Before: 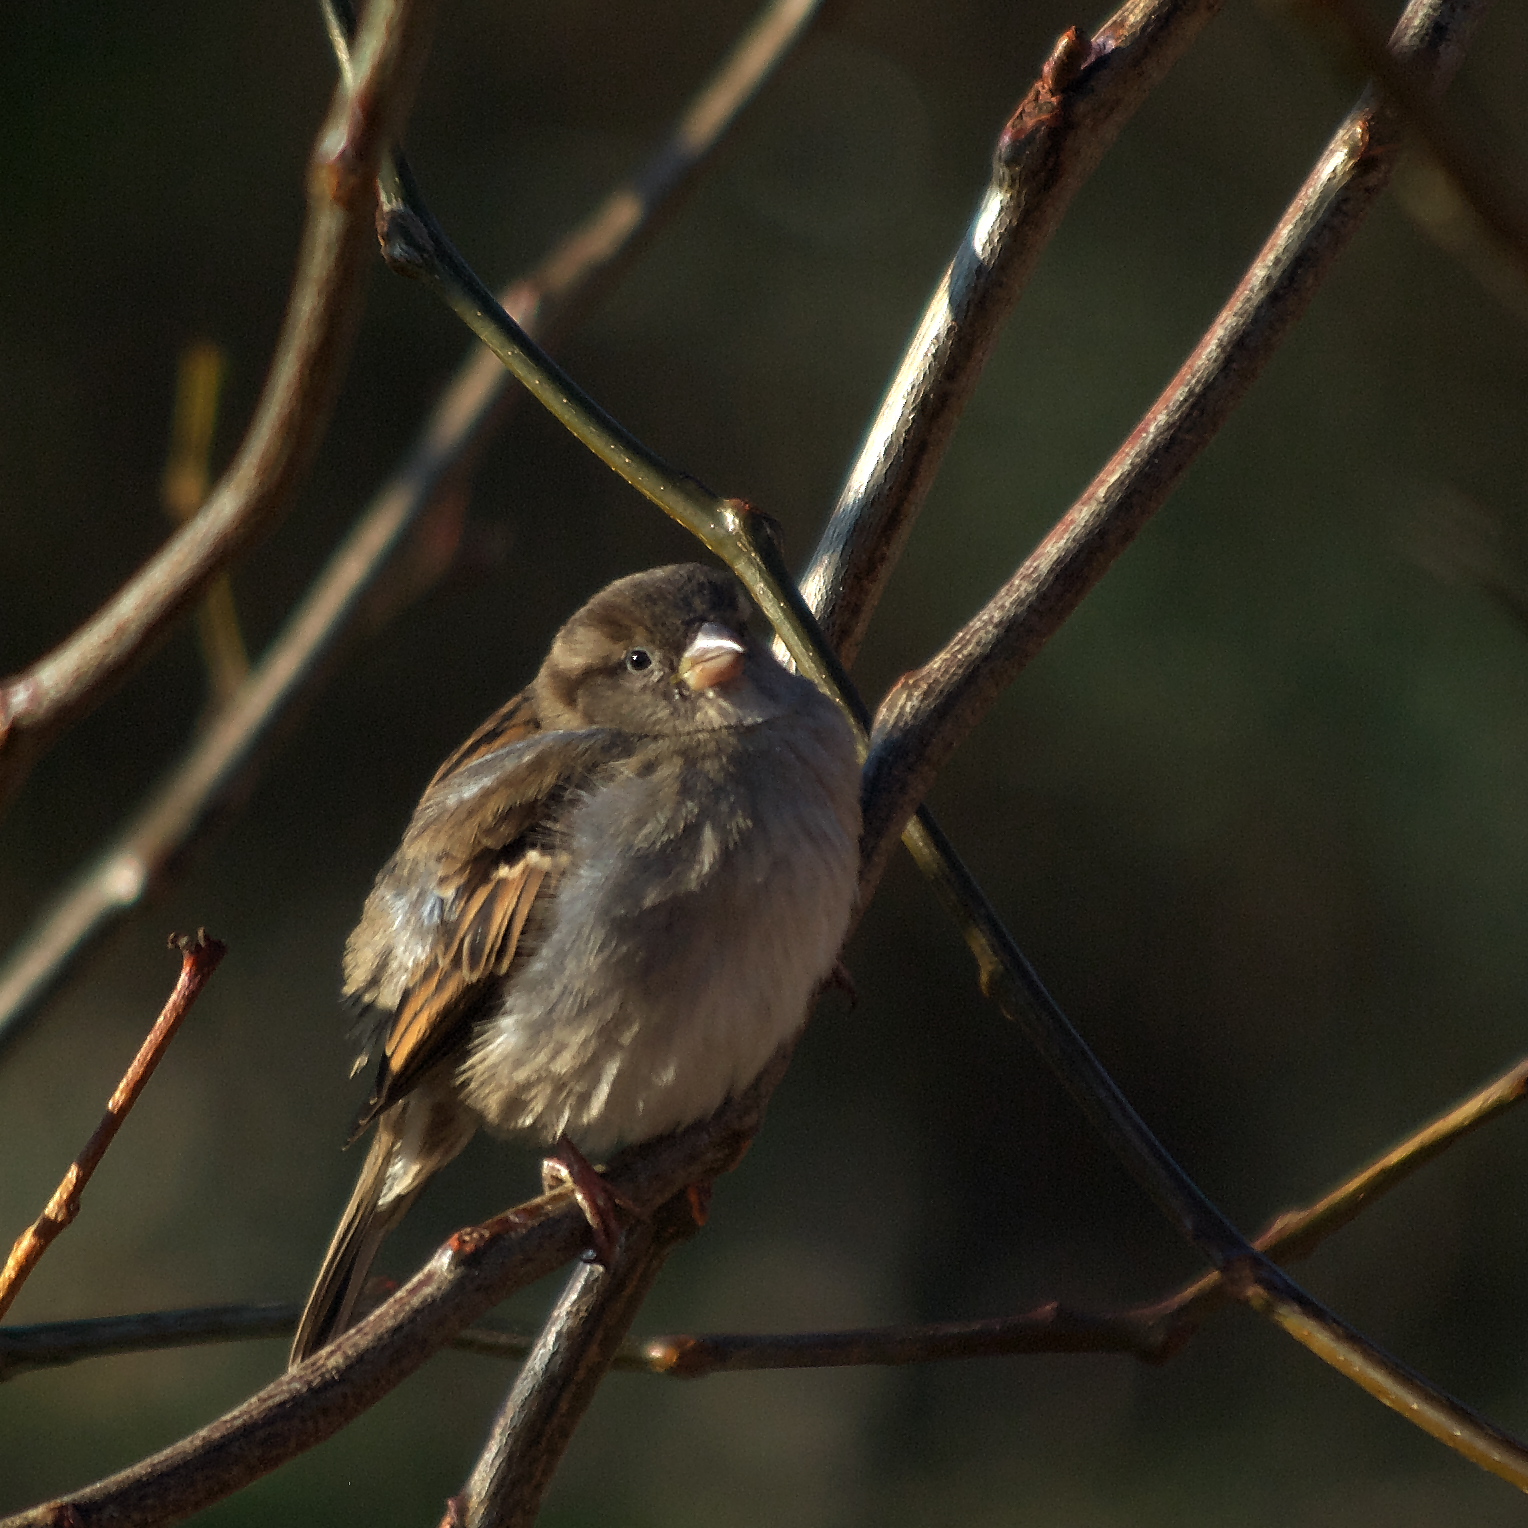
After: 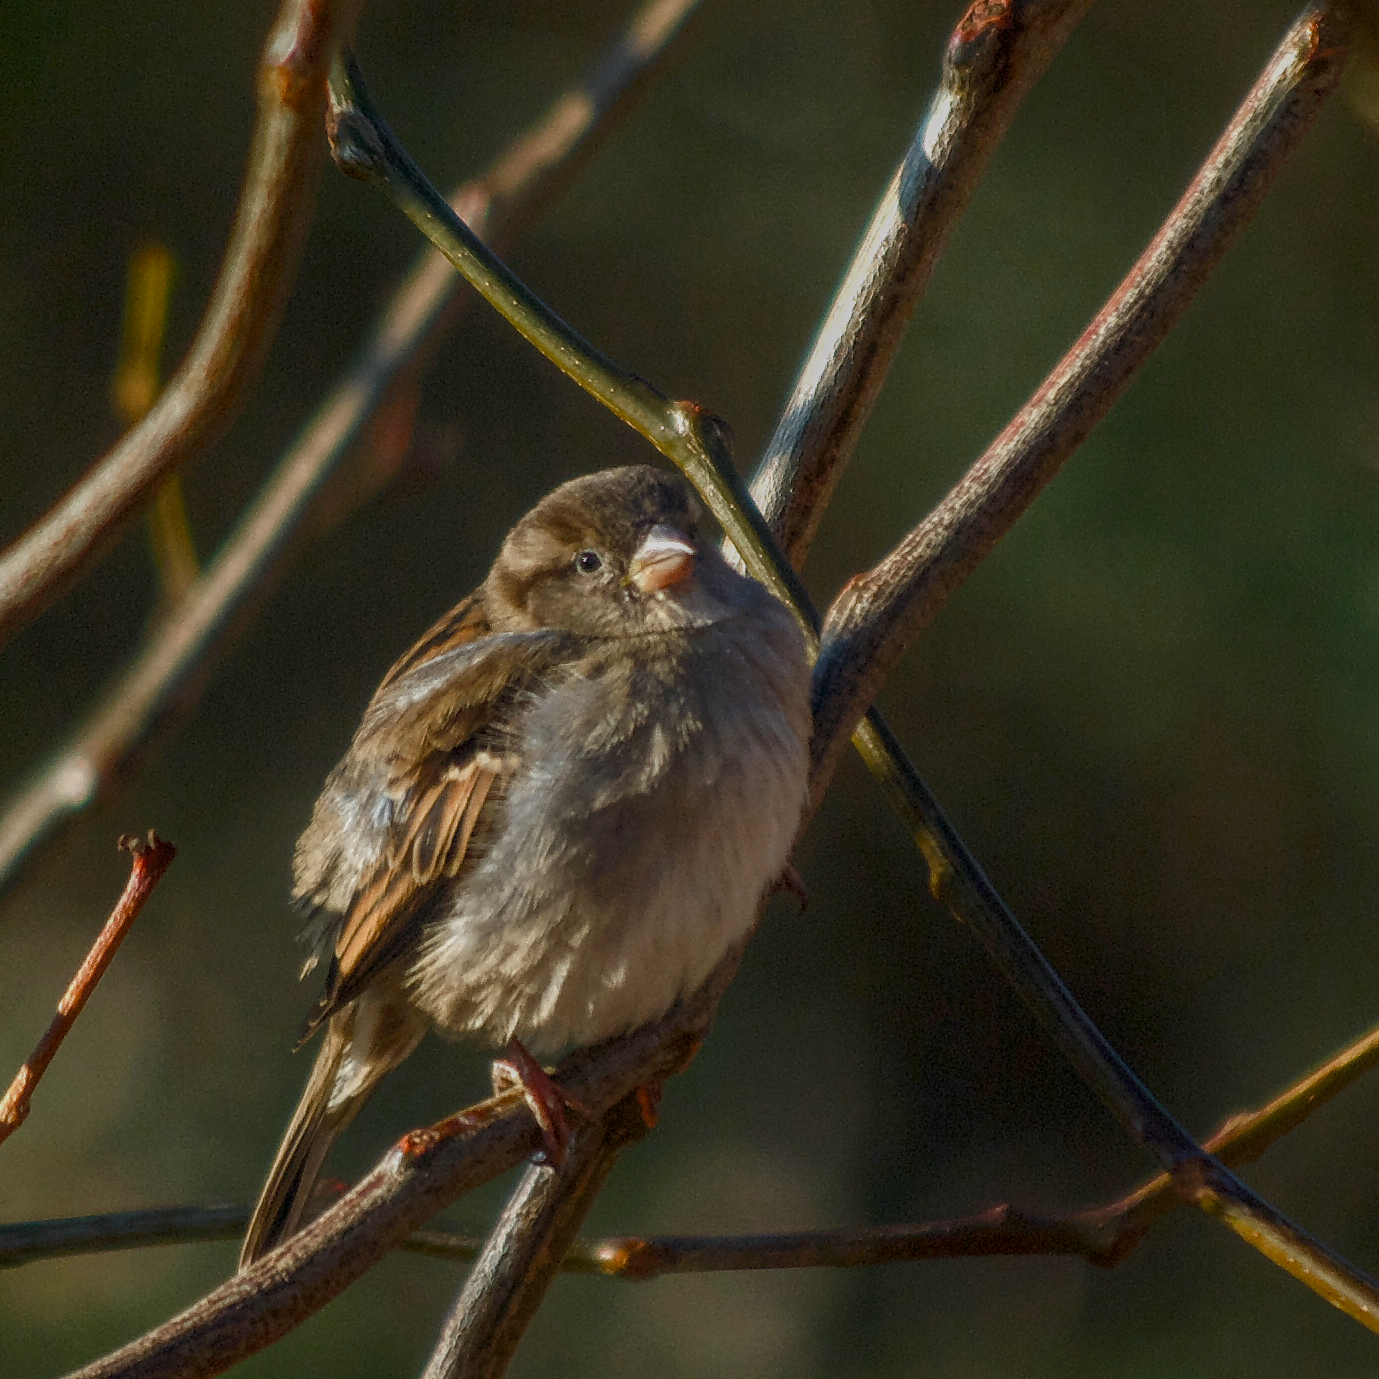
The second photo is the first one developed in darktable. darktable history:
crop: left 3.305%, top 6.436%, right 6.389%, bottom 3.258%
contrast brightness saturation: contrast 0.24, brightness 0.09
exposure: exposure -0.177 EV, compensate highlight preservation false
local contrast: highlights 66%, shadows 33%, detail 166%, midtone range 0.2
color balance rgb: shadows lift › chroma 1%, shadows lift › hue 113°, highlights gain › chroma 0.2%, highlights gain › hue 333°, perceptual saturation grading › global saturation 20%, perceptual saturation grading › highlights -50%, perceptual saturation grading › shadows 25%, contrast -20%
vibrance: on, module defaults
